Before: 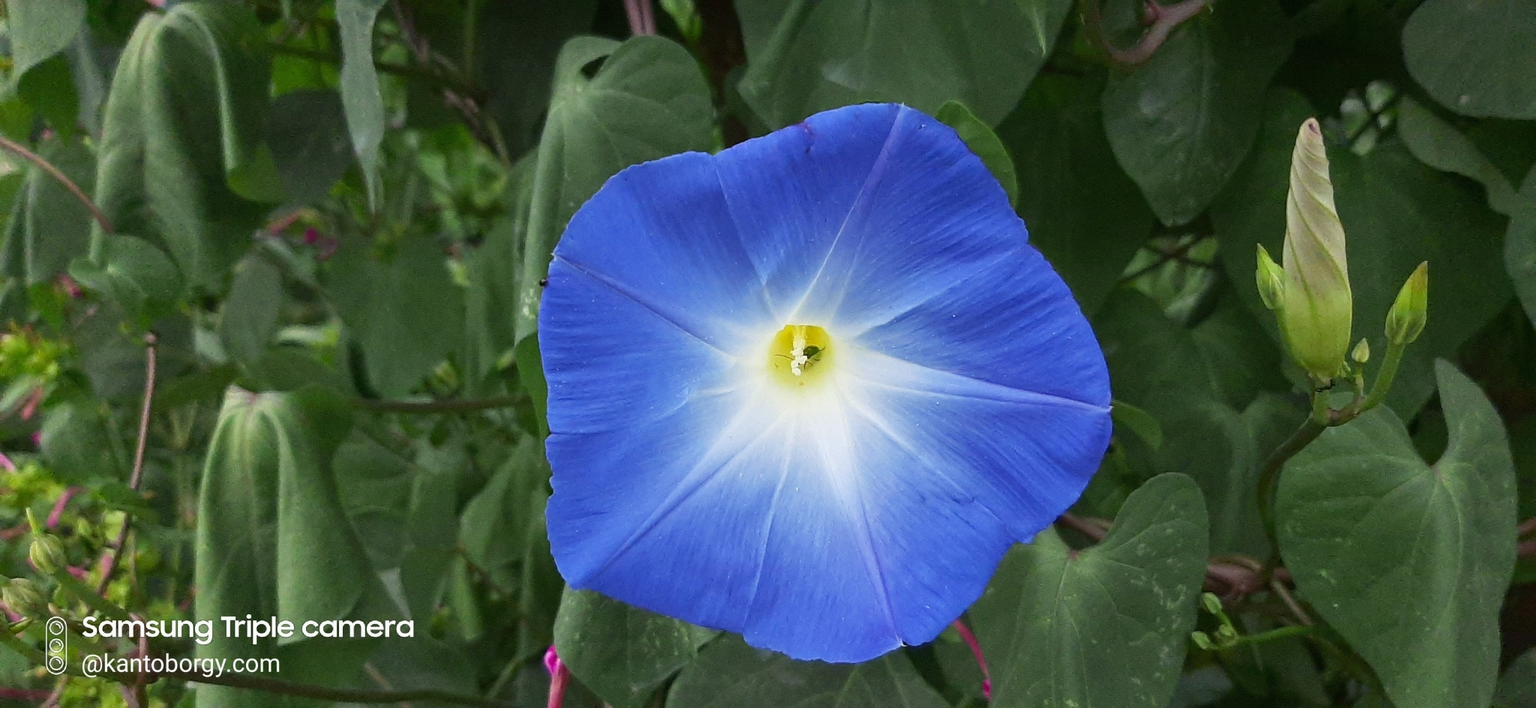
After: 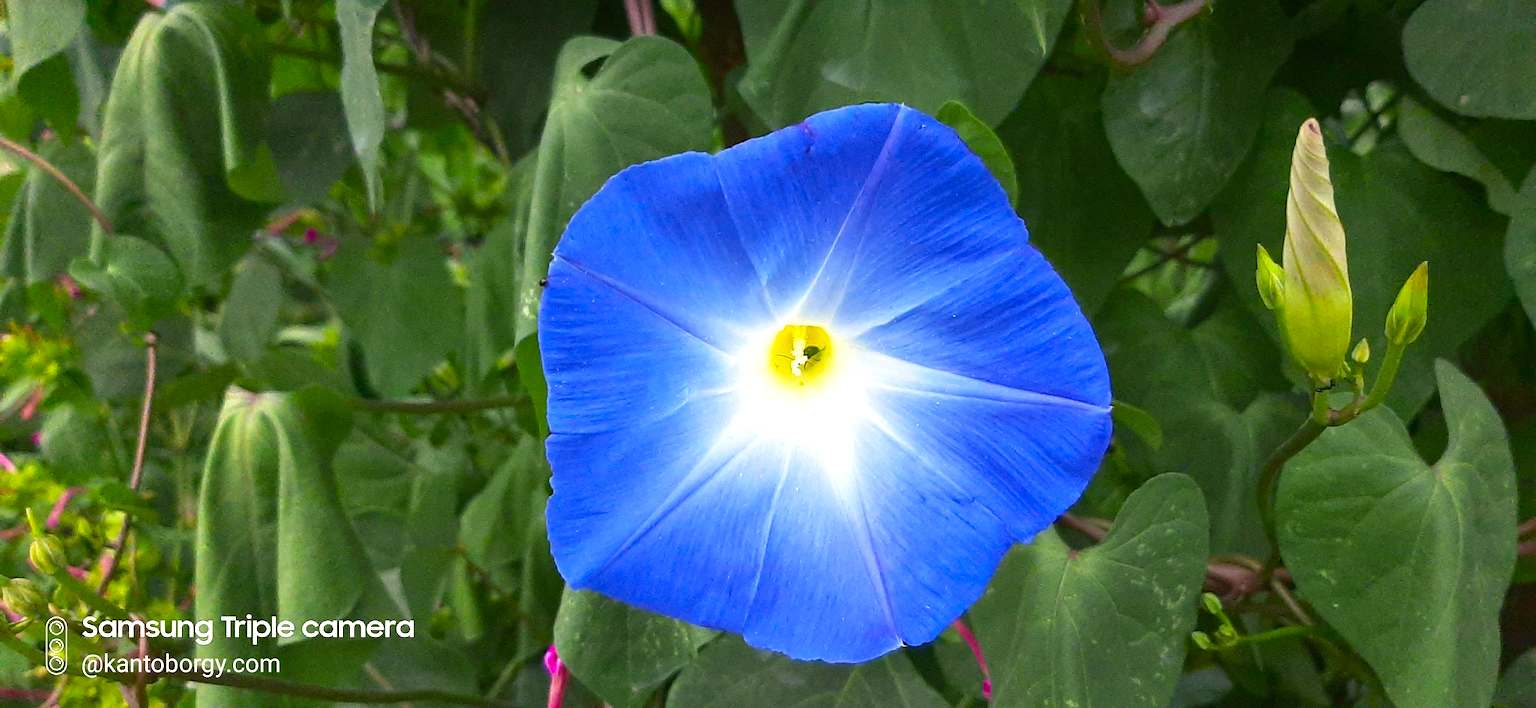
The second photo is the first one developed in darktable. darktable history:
color balance rgb: highlights gain › chroma 1.578%, highlights gain › hue 56.46°, linear chroma grading › global chroma -0.398%, perceptual saturation grading › global saturation 25.582%, global vibrance 20%
exposure: exposure 0.602 EV, compensate exposure bias true, compensate highlight preservation false
